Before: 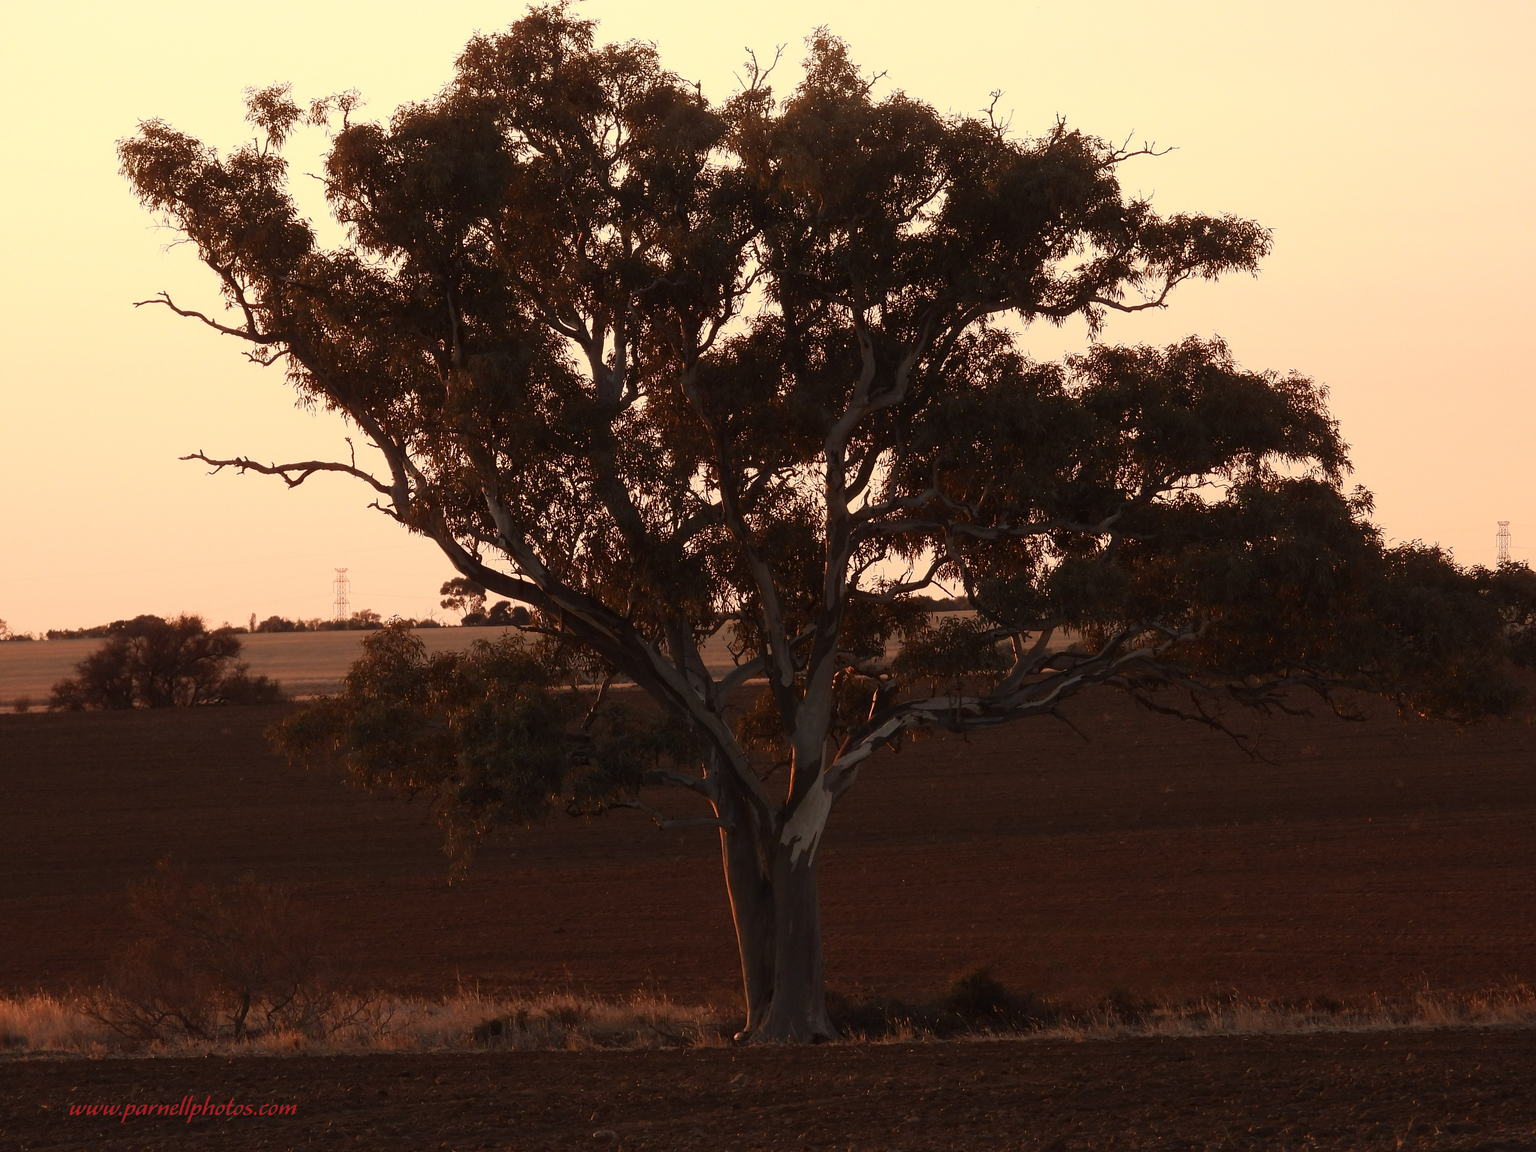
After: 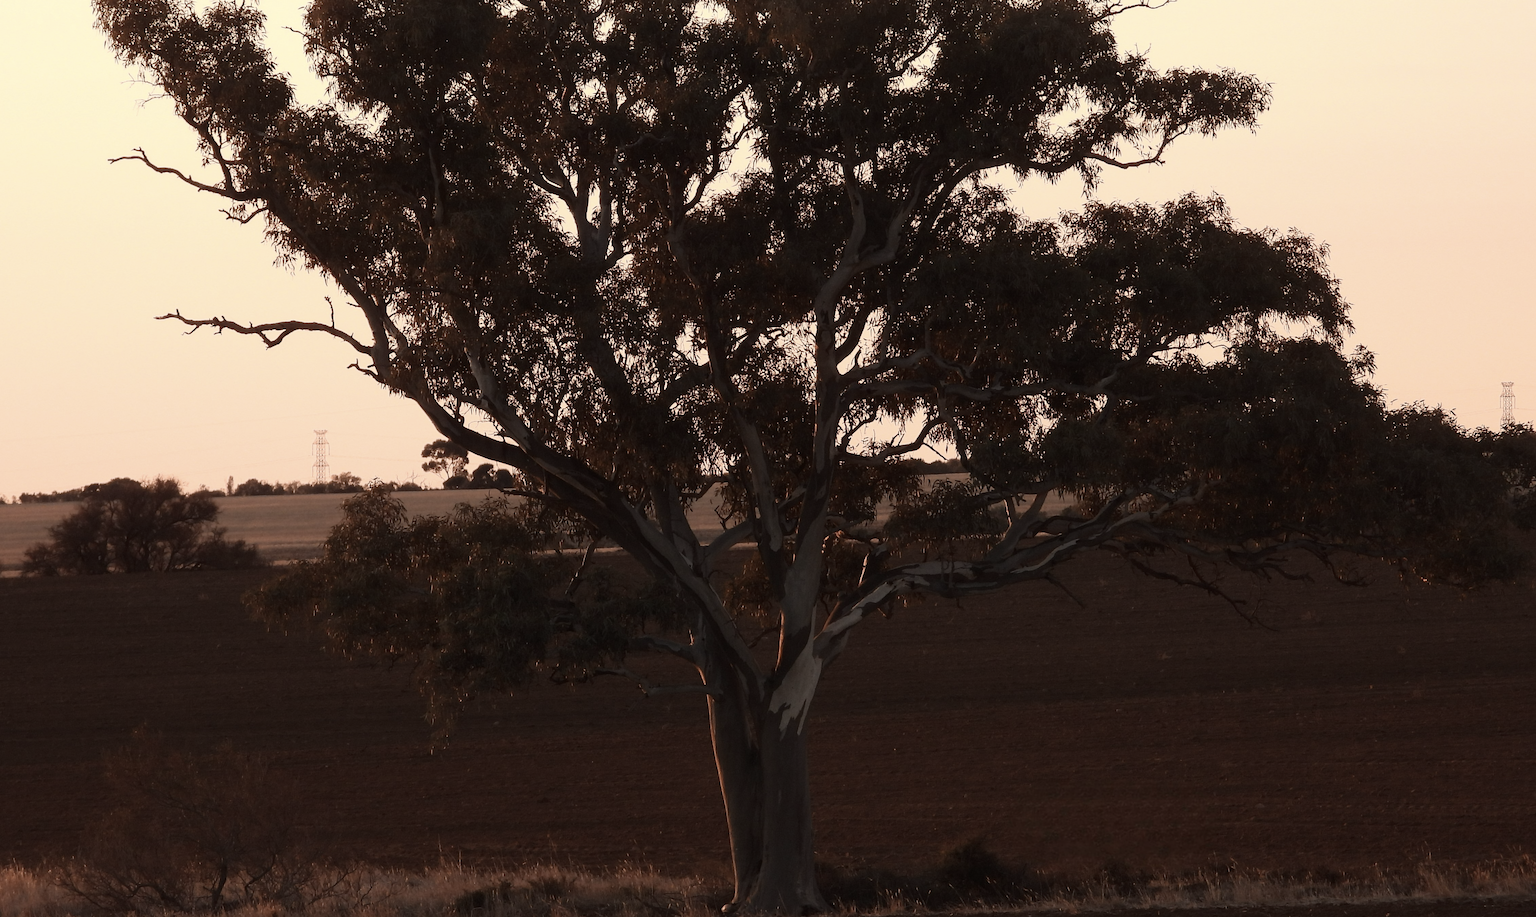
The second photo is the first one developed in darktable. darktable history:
contrast brightness saturation: contrast 0.1, saturation -0.36
crop and rotate: left 1.814%, top 12.818%, right 0.25%, bottom 9.225%
